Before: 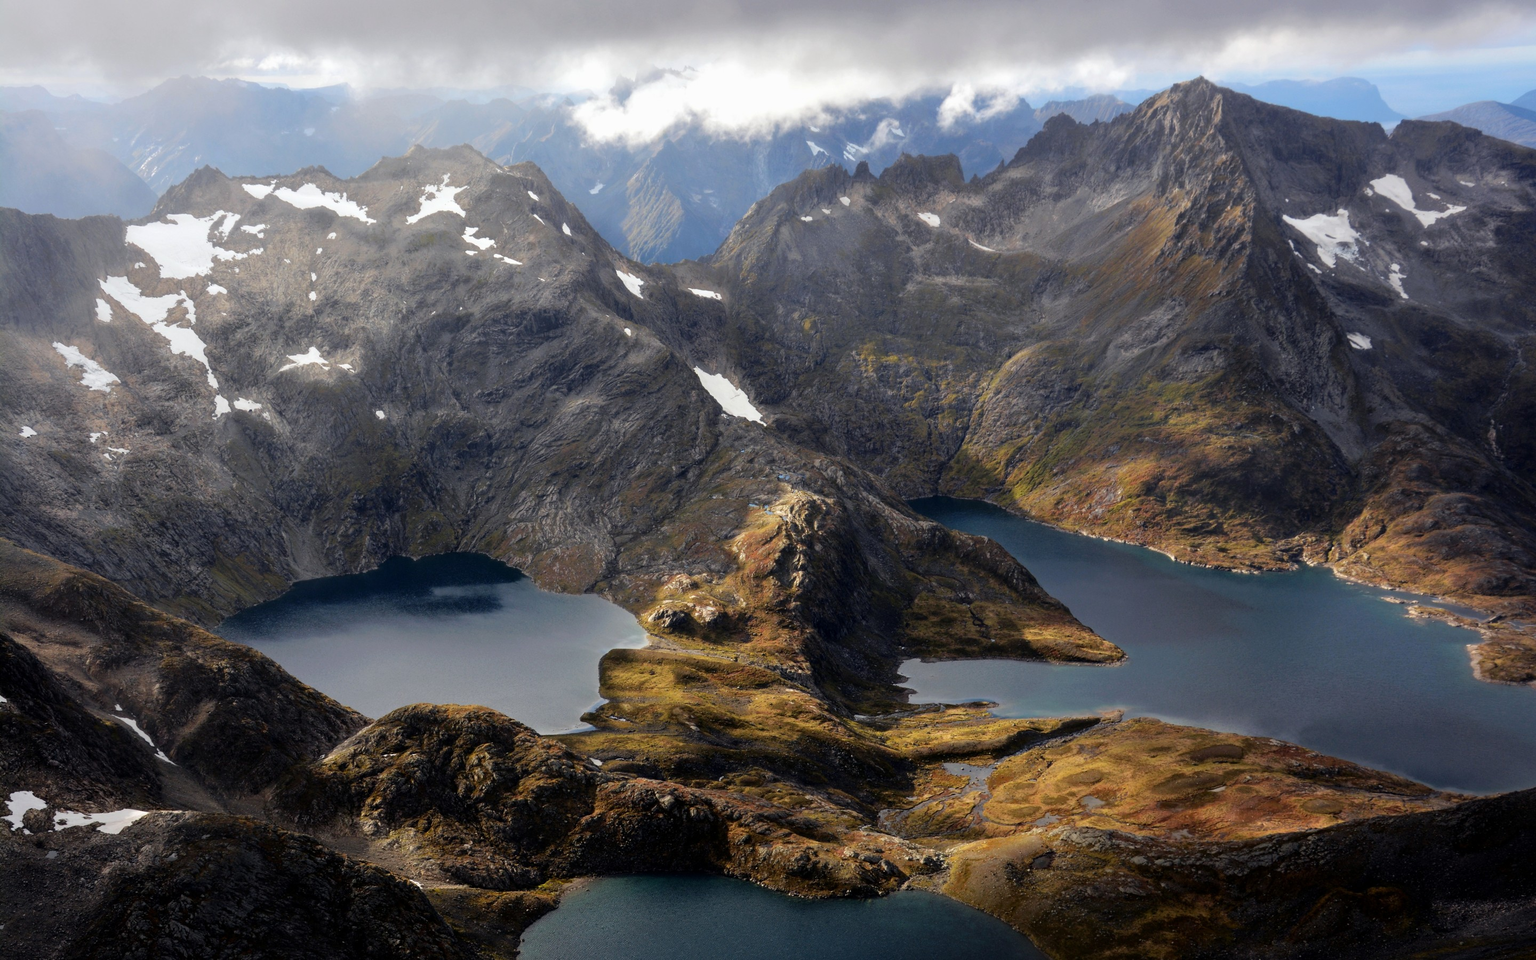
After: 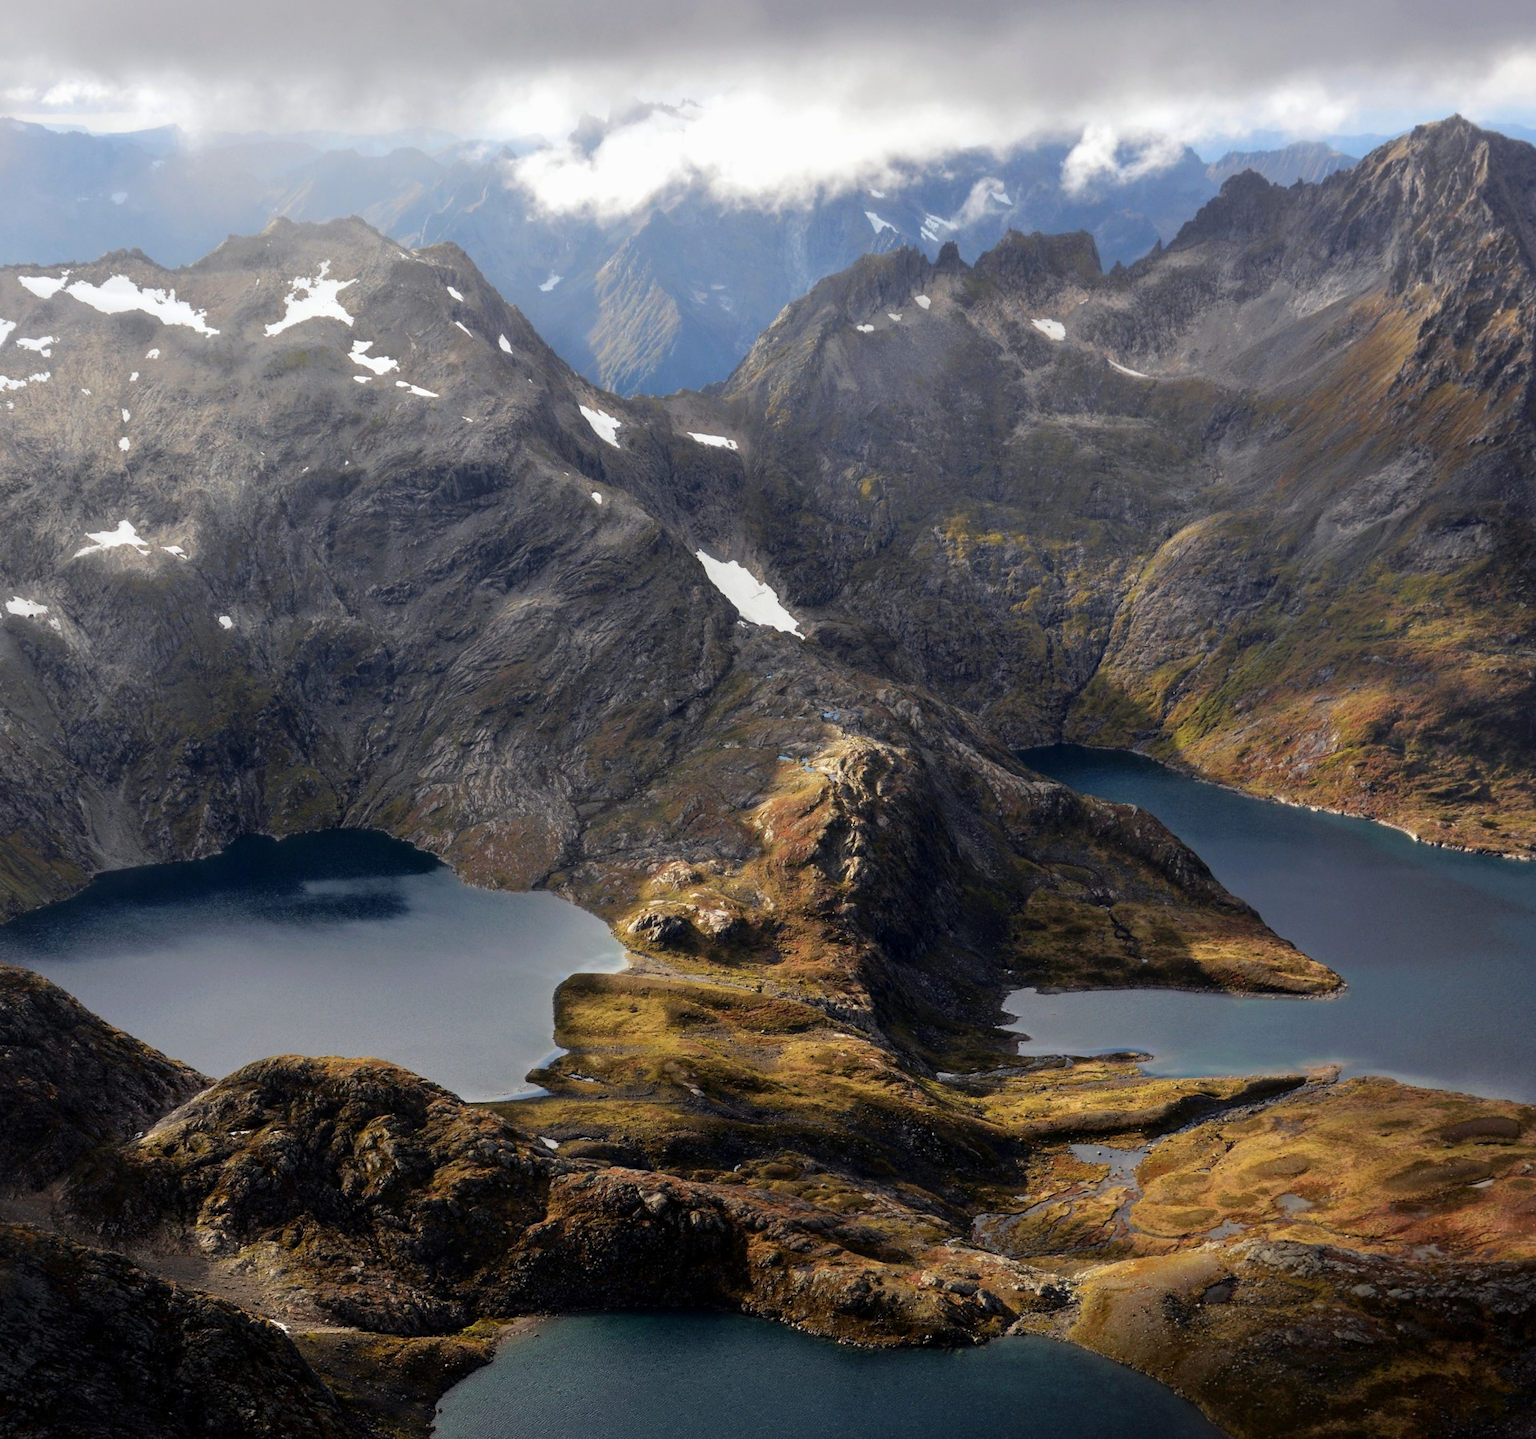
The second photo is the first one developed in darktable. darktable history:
crop and rotate: left 14.994%, right 18.324%
